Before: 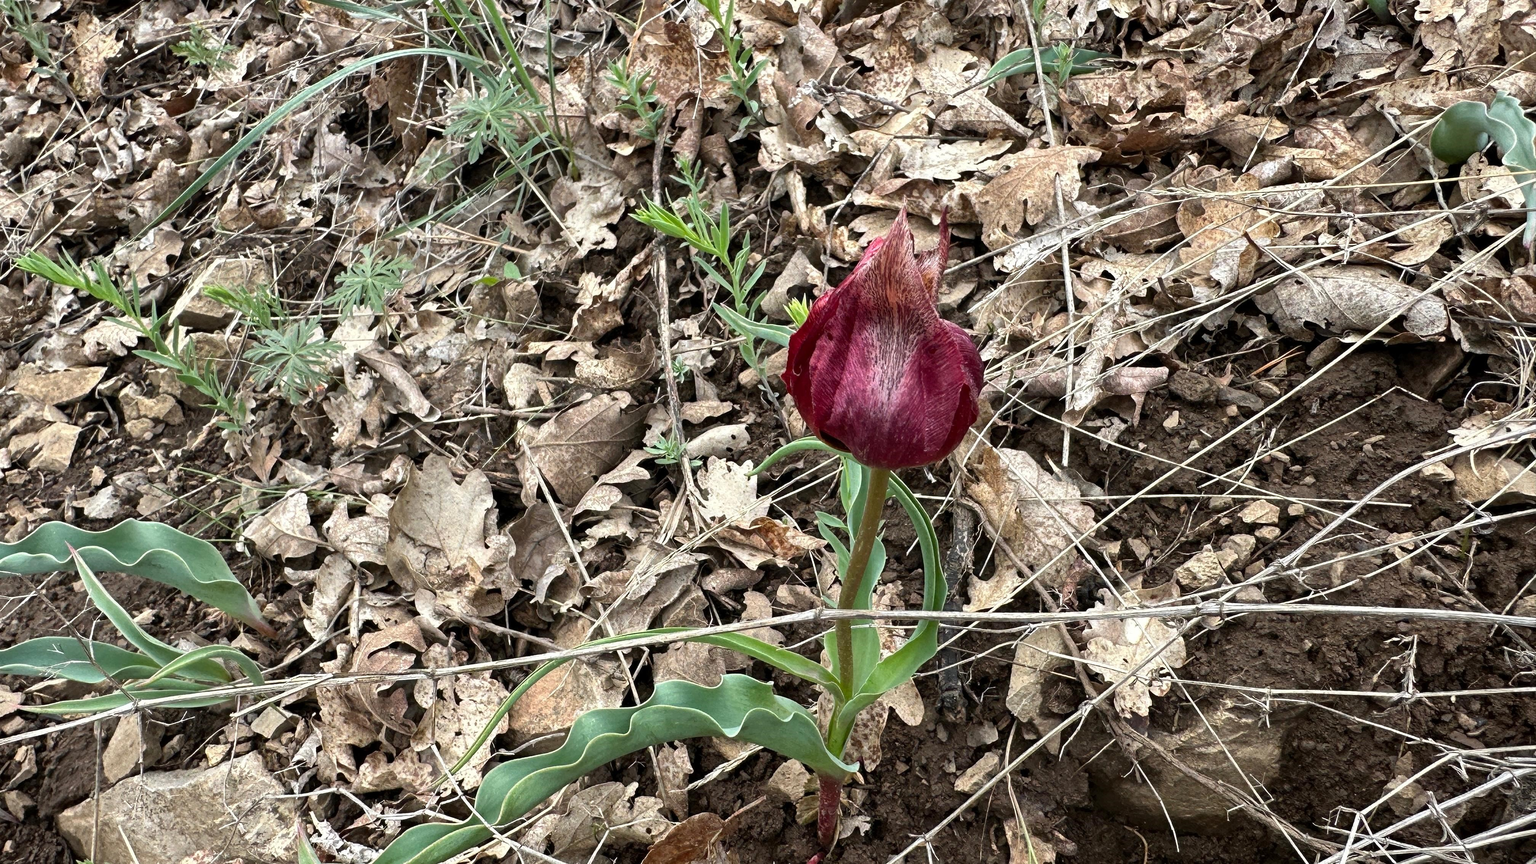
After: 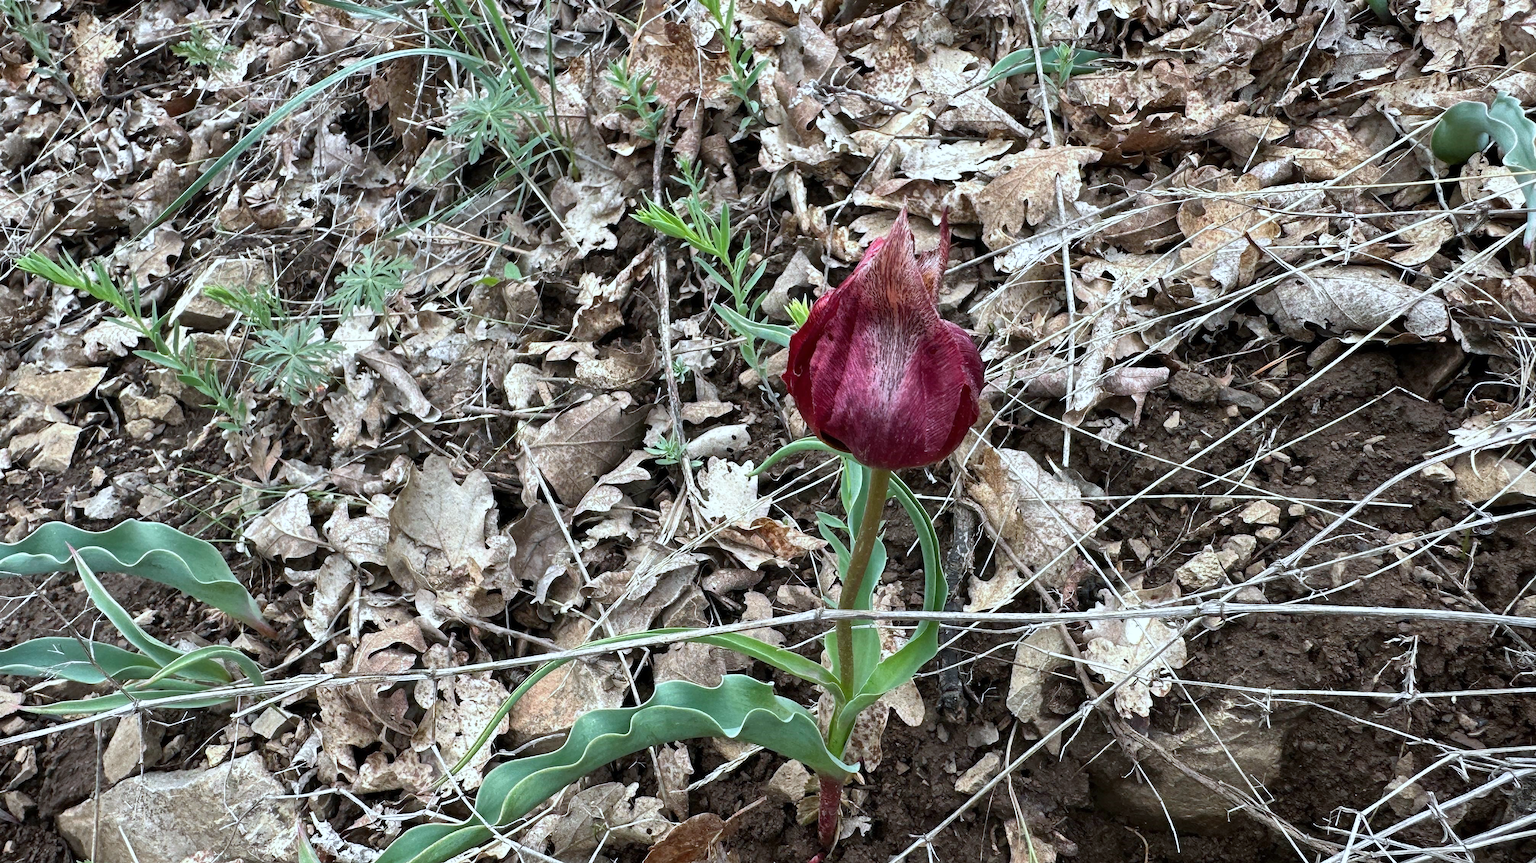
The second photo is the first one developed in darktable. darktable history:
color calibration: illuminant custom, x 0.368, y 0.373, temperature 4330.32 K
